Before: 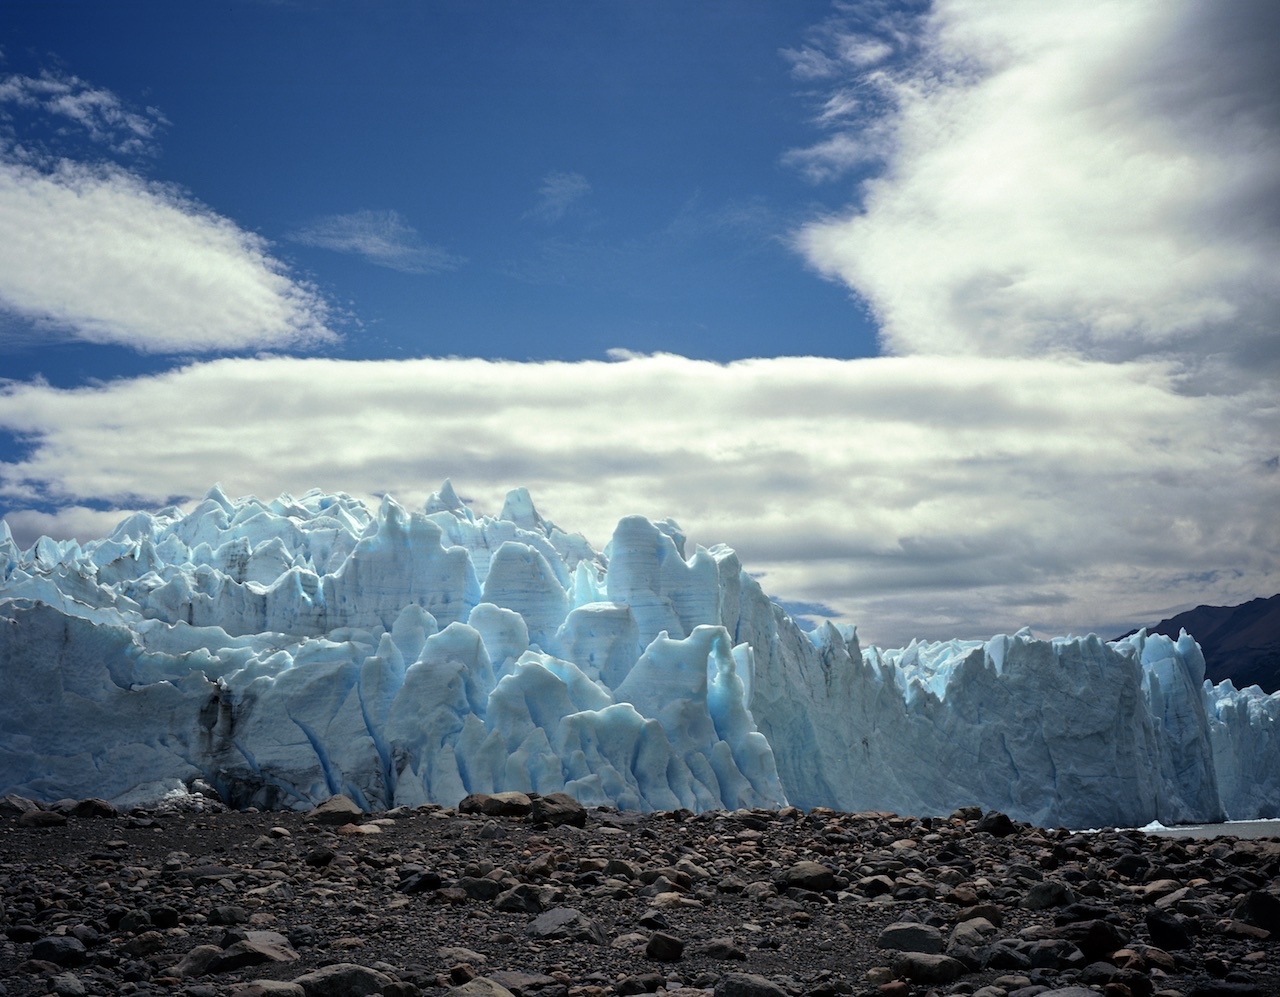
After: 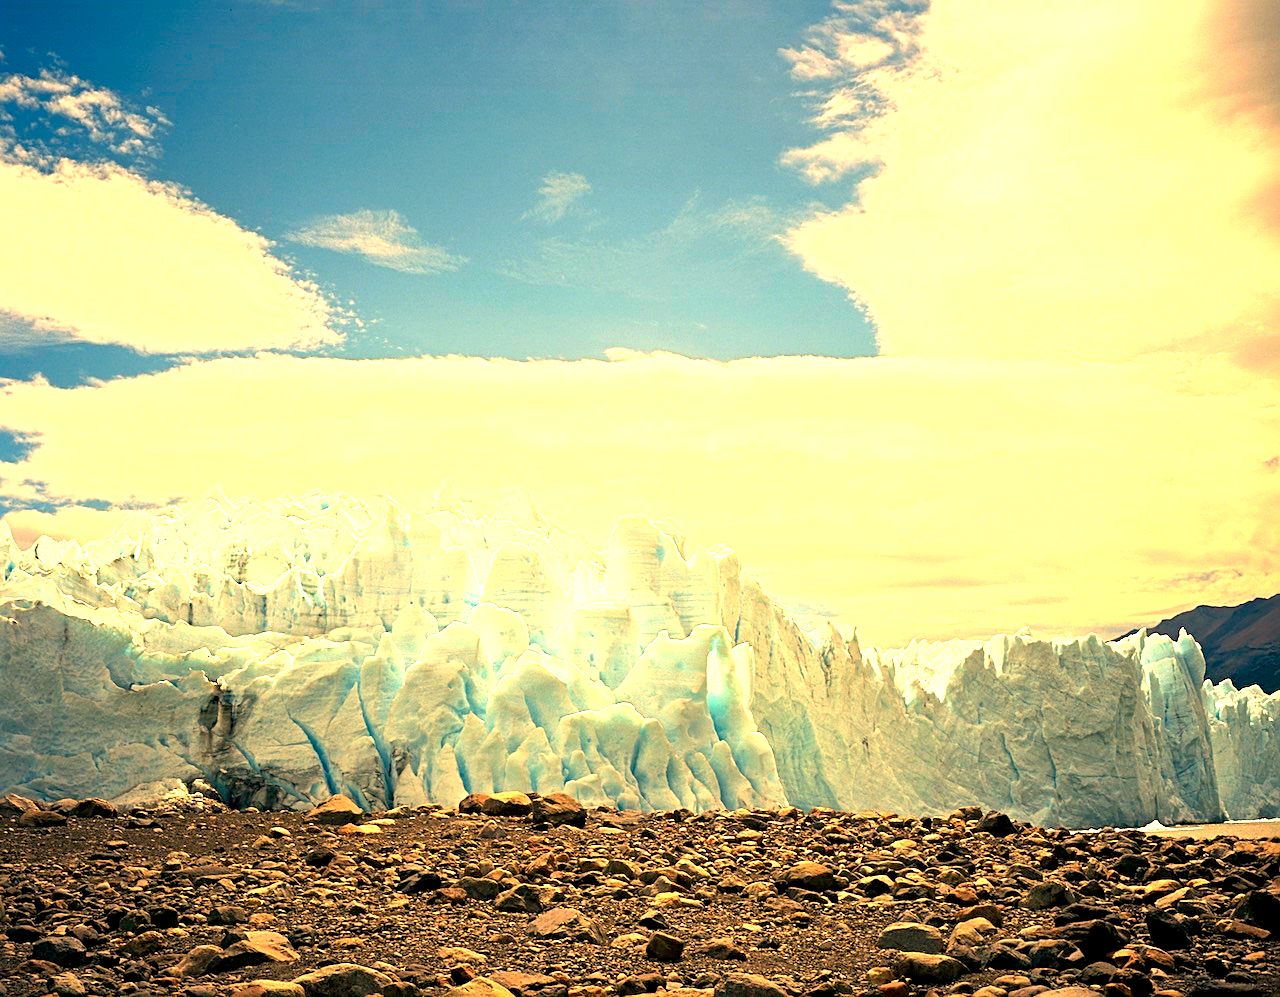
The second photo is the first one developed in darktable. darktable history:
sharpen: radius 1.967
exposure: black level correction 0.001, exposure 1.84 EV, compensate highlight preservation false
white balance: red 1.467, blue 0.684
color correction: highlights a* -7.33, highlights b* 1.26, shadows a* -3.55, saturation 1.4
